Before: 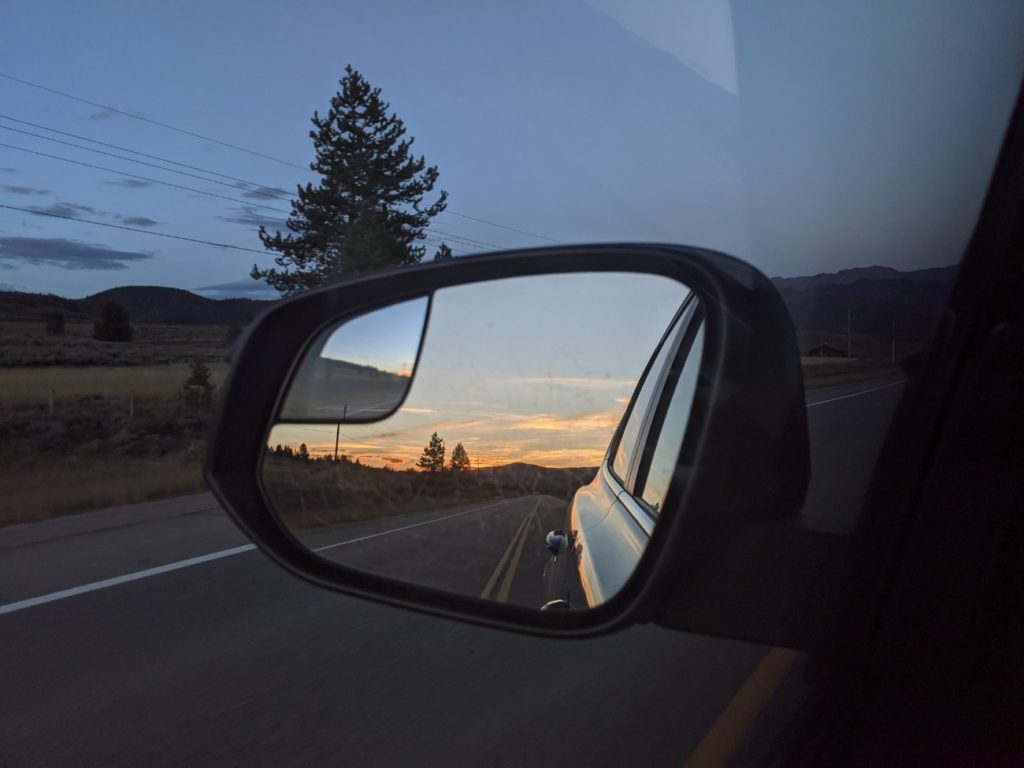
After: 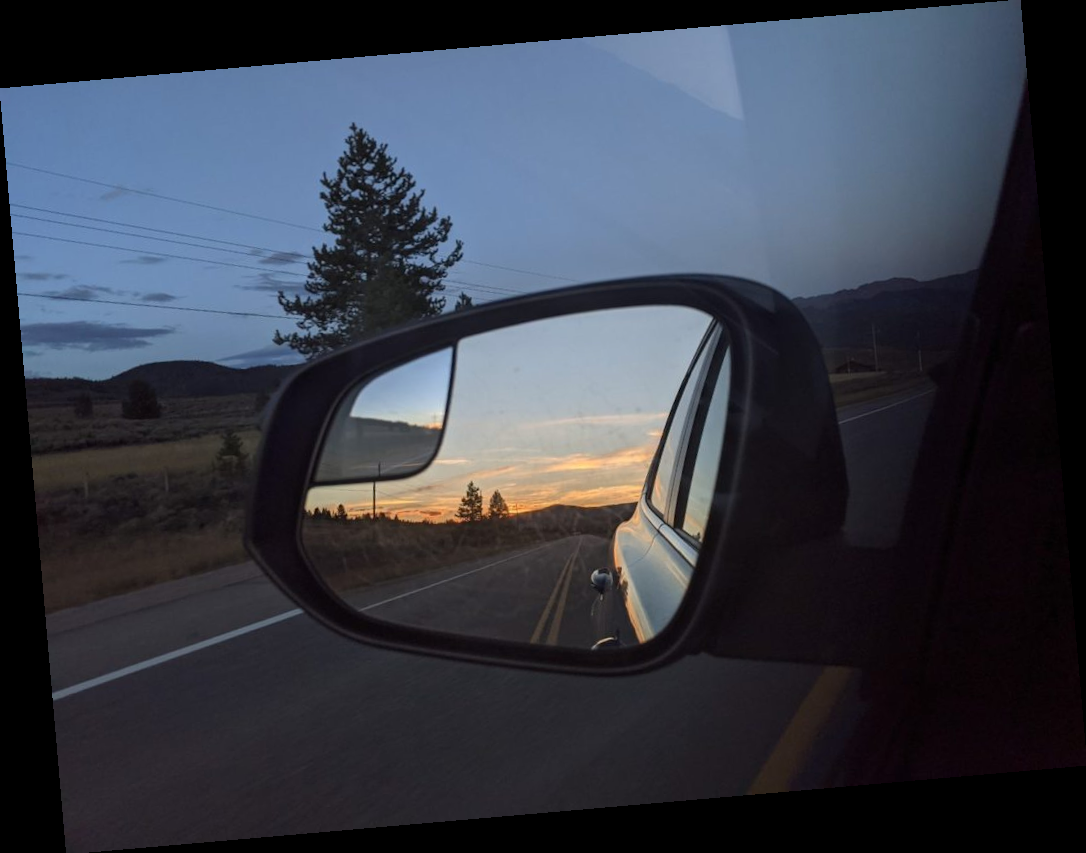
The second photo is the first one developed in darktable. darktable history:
rotate and perspective: rotation -4.98°, automatic cropping off
tone equalizer: on, module defaults
